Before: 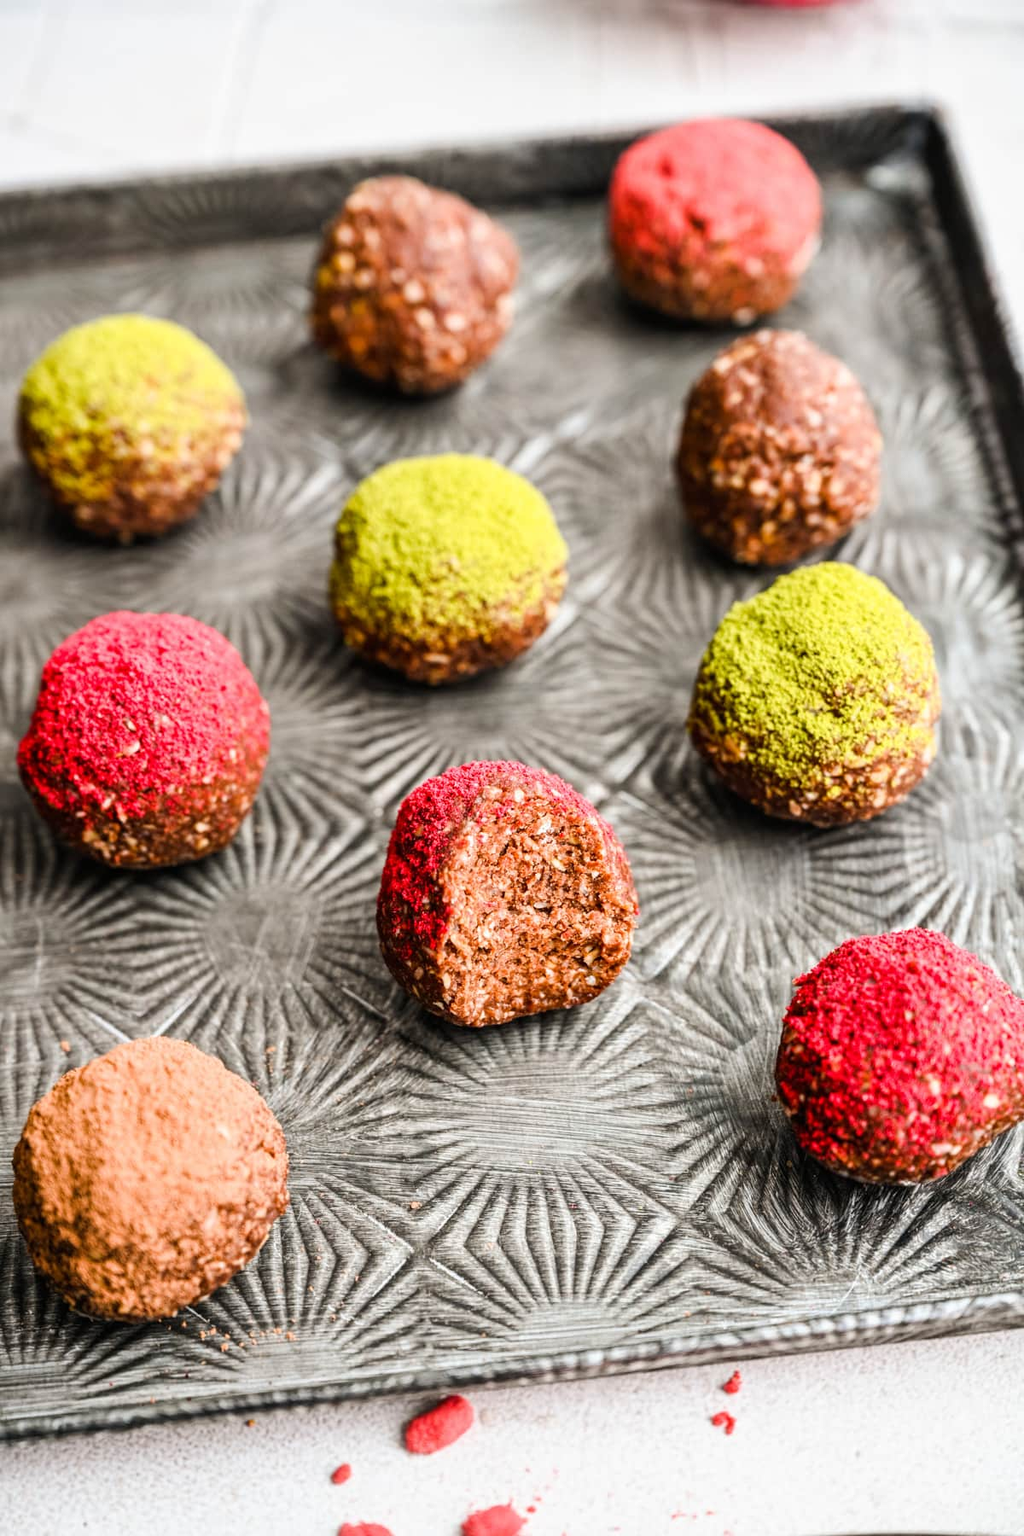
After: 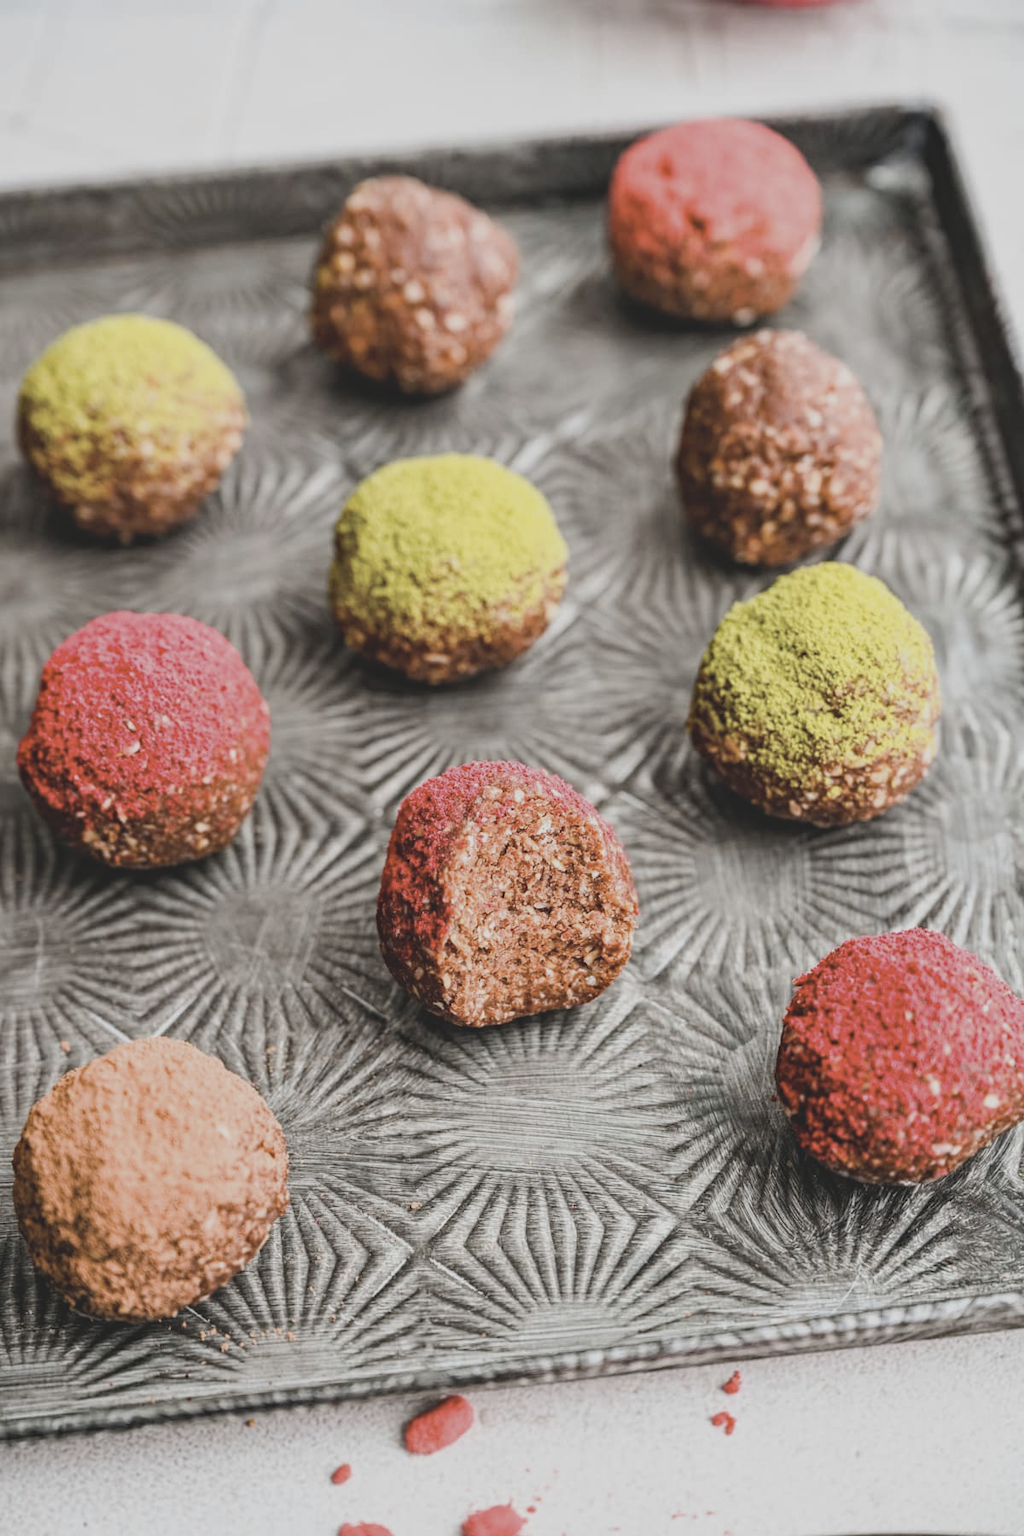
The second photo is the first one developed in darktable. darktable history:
haze removal: compatibility mode true, adaptive false
contrast brightness saturation: contrast -0.266, saturation -0.446
